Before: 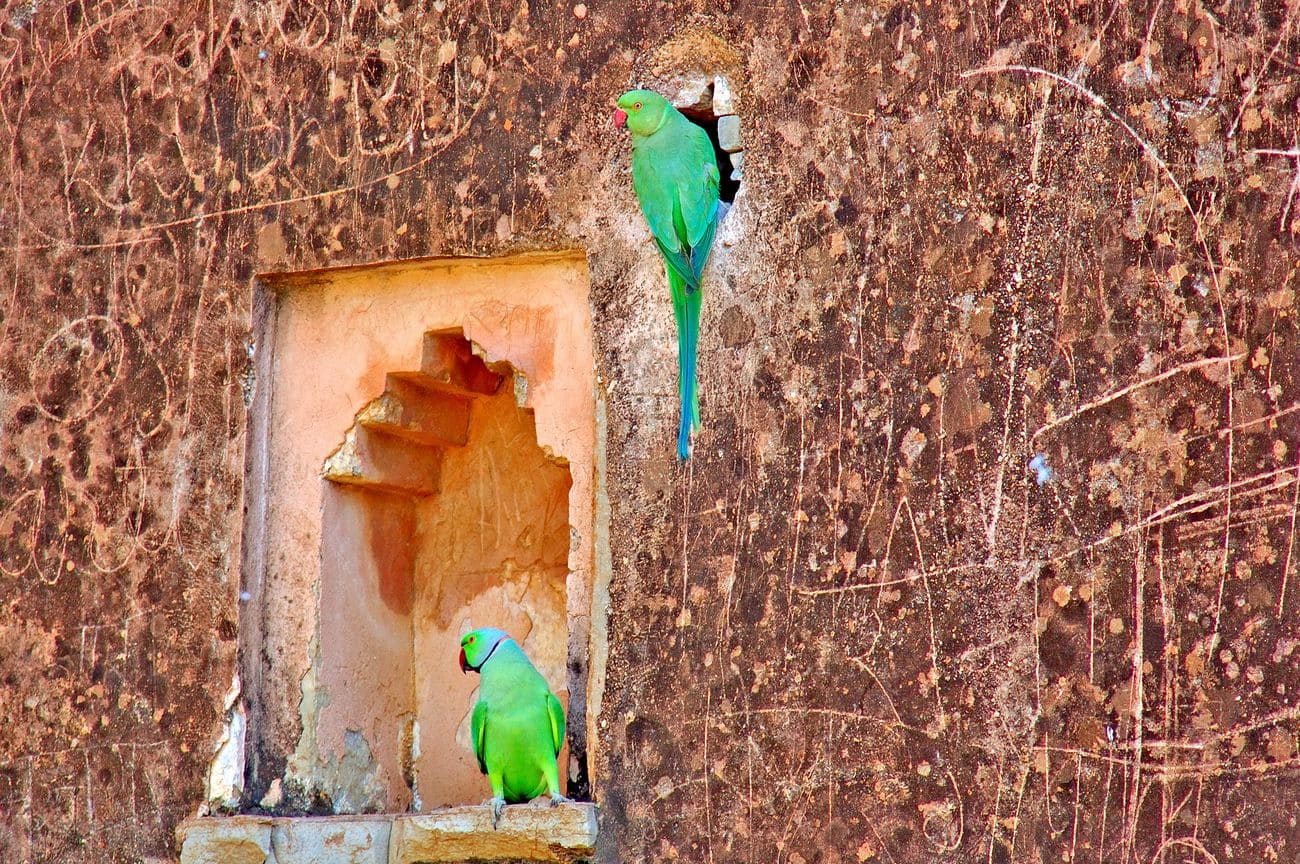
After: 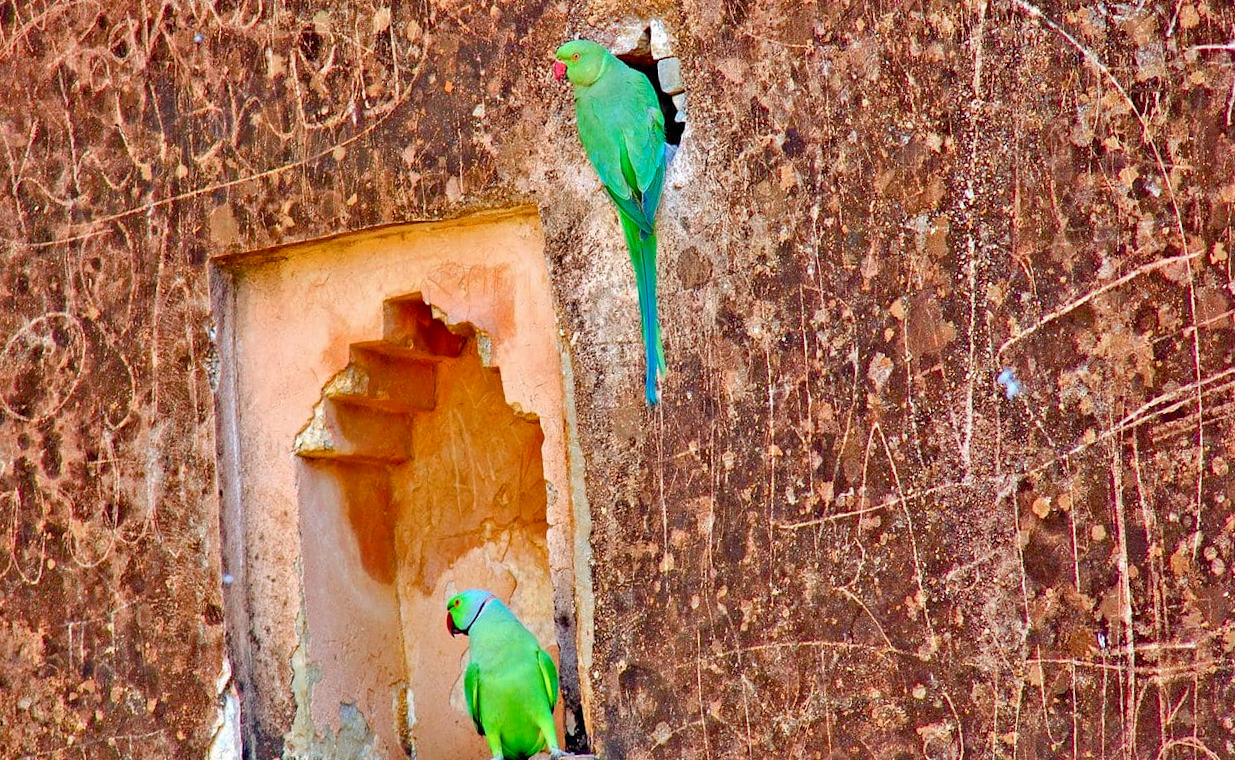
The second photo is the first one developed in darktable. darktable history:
color balance rgb: perceptual saturation grading › global saturation 20%, perceptual saturation grading › highlights -25%, perceptual saturation grading › shadows 25%
rotate and perspective: rotation -5°, crop left 0.05, crop right 0.952, crop top 0.11, crop bottom 0.89
